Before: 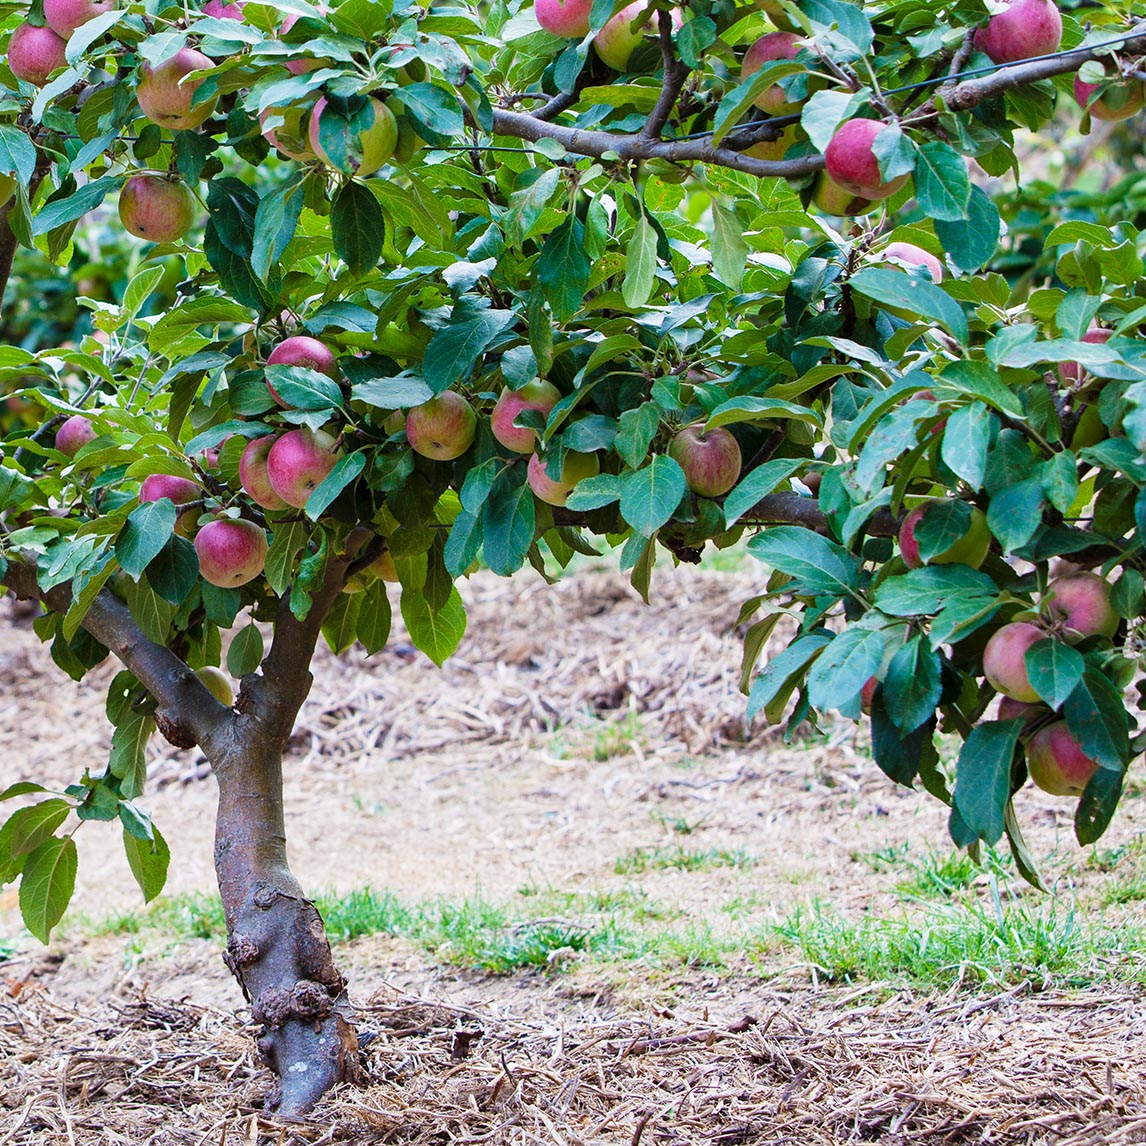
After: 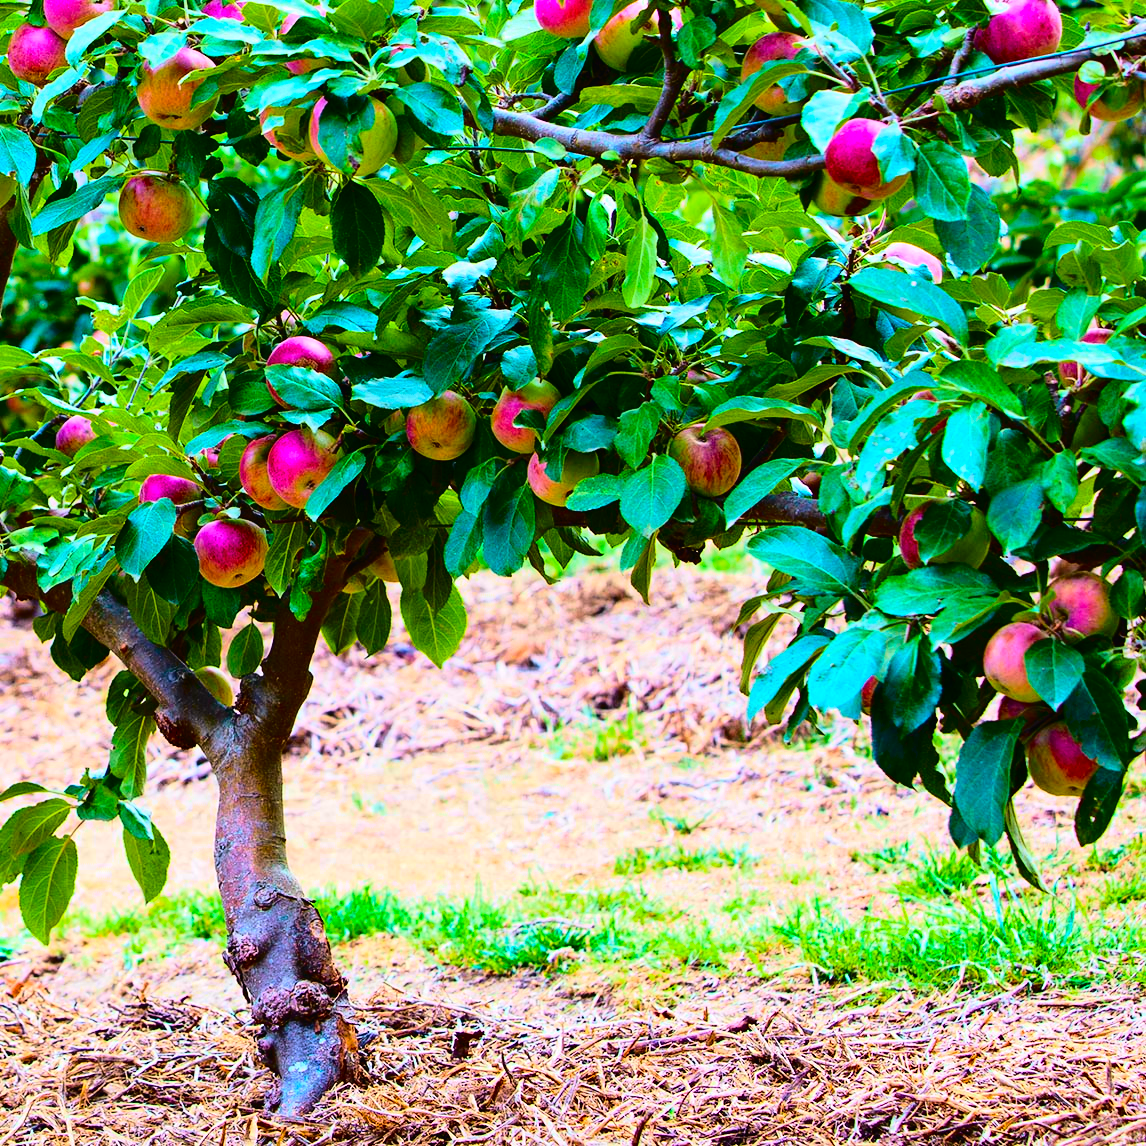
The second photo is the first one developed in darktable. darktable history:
exposure: compensate exposure bias true, compensate highlight preservation false
tone curve: curves: ch0 [(0, 0.014) (0.17, 0.099) (0.392, 0.438) (0.725, 0.828) (0.872, 0.918) (1, 0.981)]; ch1 [(0, 0) (0.402, 0.36) (0.488, 0.466) (0.5, 0.499) (0.515, 0.515) (0.574, 0.595) (0.619, 0.65) (0.701, 0.725) (1, 1)]; ch2 [(0, 0) (0.432, 0.422) (0.486, 0.49) (0.503, 0.503) (0.523, 0.554) (0.562, 0.606) (0.644, 0.694) (0.717, 0.753) (1, 0.991)], color space Lab, independent channels
color balance rgb: power › luminance -3.61%, power › chroma 0.561%, power › hue 43.32°, linear chroma grading › global chroma 15.596%, perceptual saturation grading › global saturation 61.641%, perceptual saturation grading › highlights 19.962%, perceptual saturation grading › shadows -49.514%, global vibrance 26.548%, contrast 5.814%
color zones: curves: ch1 [(0, 0.513) (0.143, 0.524) (0.286, 0.511) (0.429, 0.506) (0.571, 0.503) (0.714, 0.503) (0.857, 0.508) (1, 0.513)]
